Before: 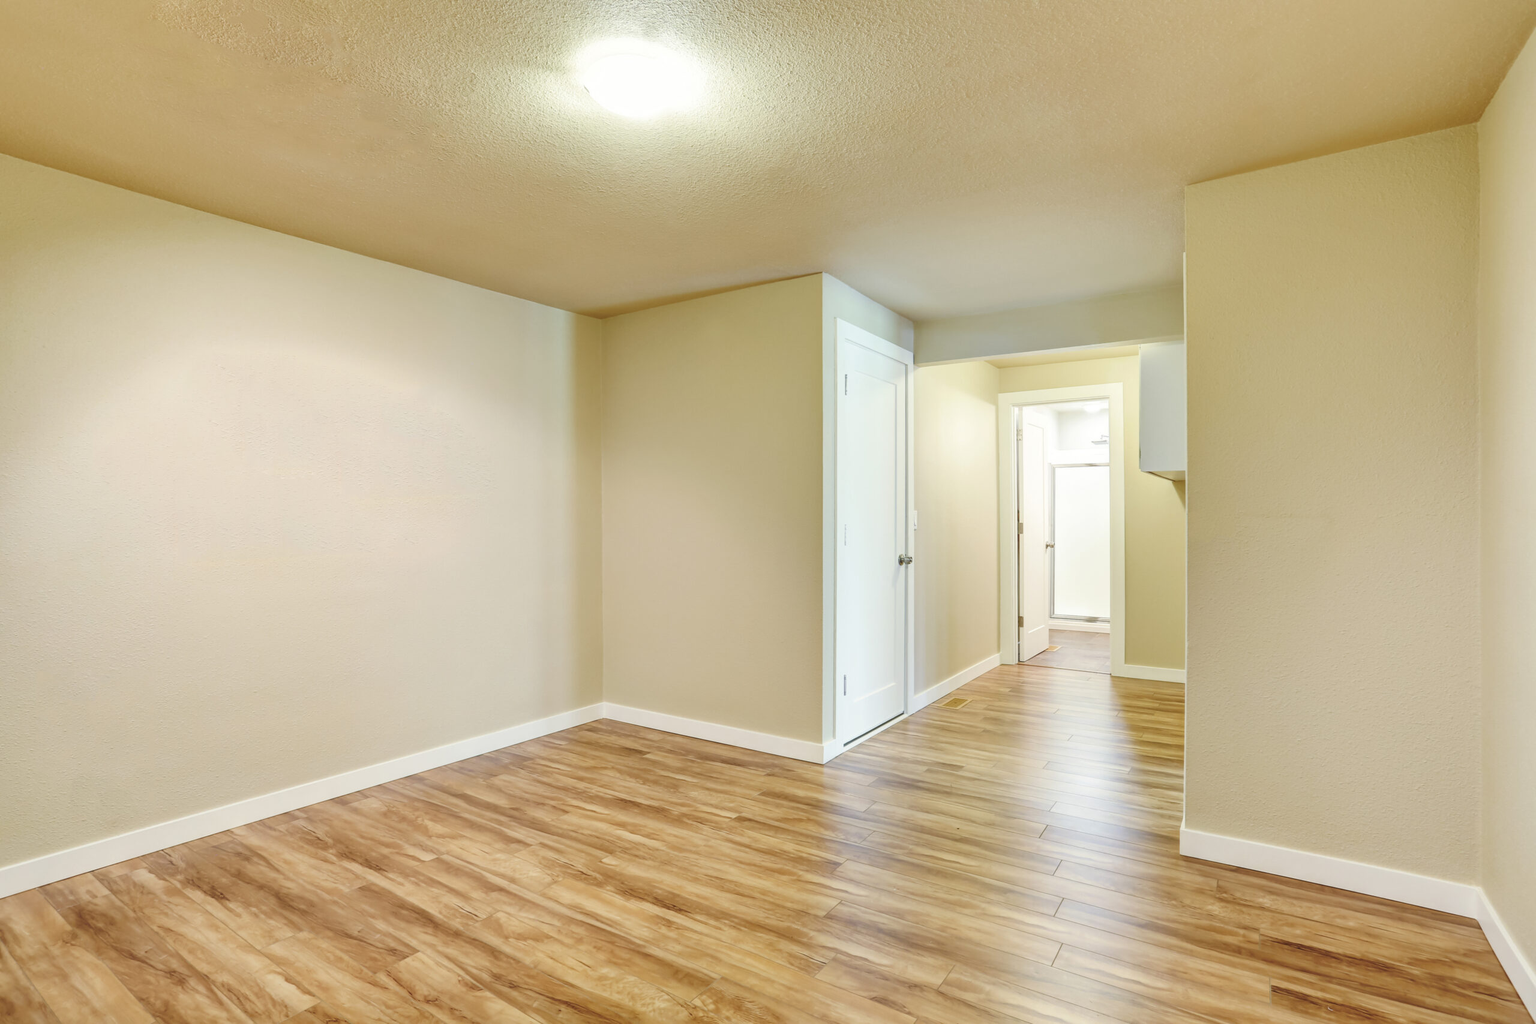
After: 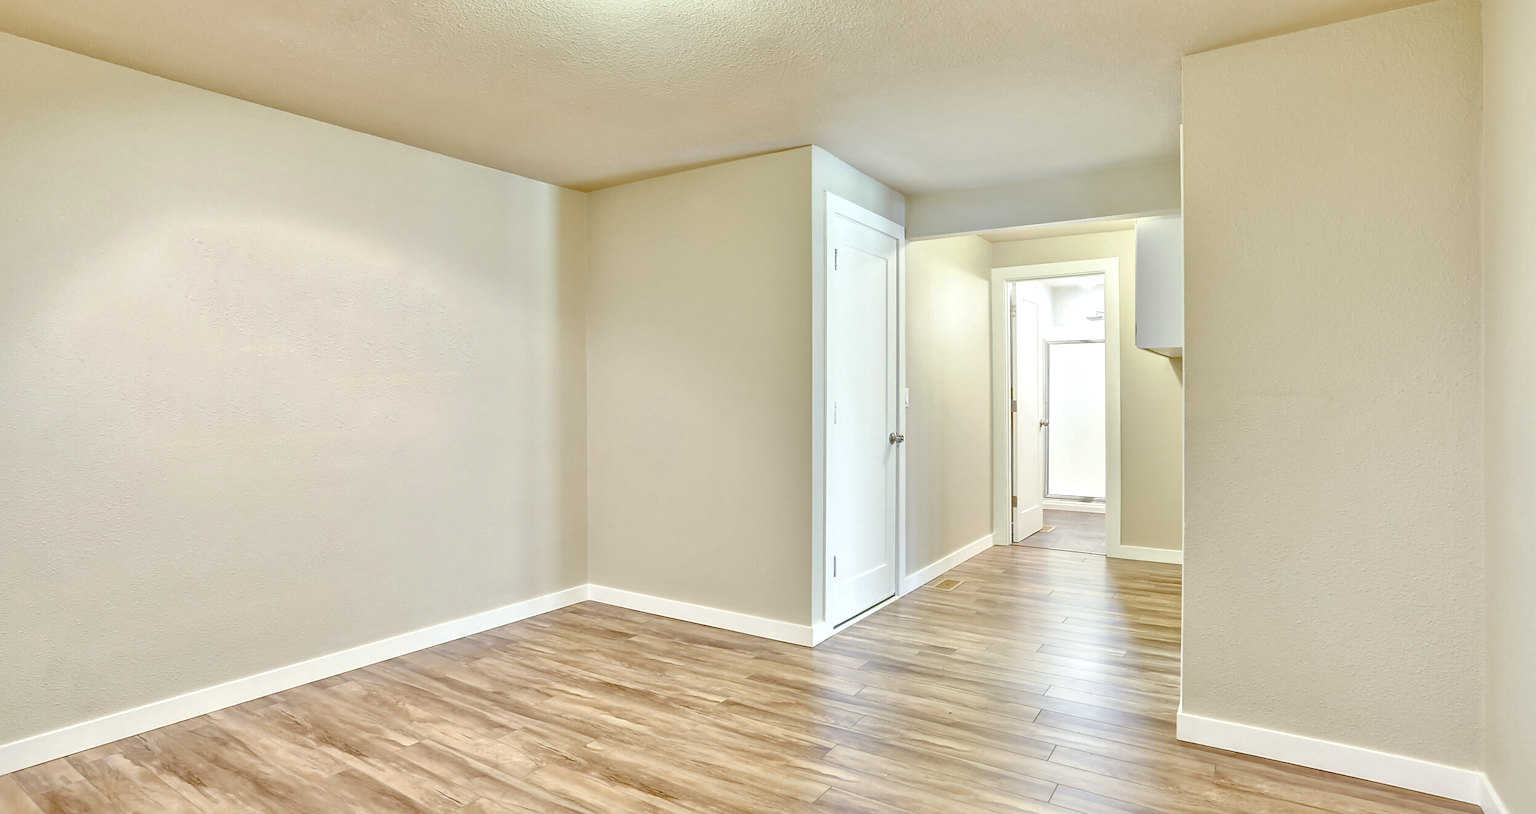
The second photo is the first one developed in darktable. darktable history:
crop and rotate: left 1.814%, top 12.818%, right 0.25%, bottom 9.225%
tone equalizer: -8 EV 1 EV, -7 EV 1 EV, -6 EV 1 EV, -5 EV 1 EV, -4 EV 1 EV, -3 EV 0.75 EV, -2 EV 0.5 EV, -1 EV 0.25 EV
white balance: red 0.986, blue 1.01
sharpen: radius 1.864, amount 0.398, threshold 1.271
color balance rgb: global vibrance 0.5%
tone curve: curves: ch0 [(0, 0) (0.003, 0.019) (0.011, 0.019) (0.025, 0.023) (0.044, 0.032) (0.069, 0.046) (0.1, 0.073) (0.136, 0.129) (0.177, 0.207) (0.224, 0.295) (0.277, 0.394) (0.335, 0.48) (0.399, 0.524) (0.468, 0.575) (0.543, 0.628) (0.623, 0.684) (0.709, 0.739) (0.801, 0.808) (0.898, 0.9) (1, 1)], preserve colors none
local contrast: mode bilateral grid, contrast 20, coarseness 50, detail 159%, midtone range 0.2
